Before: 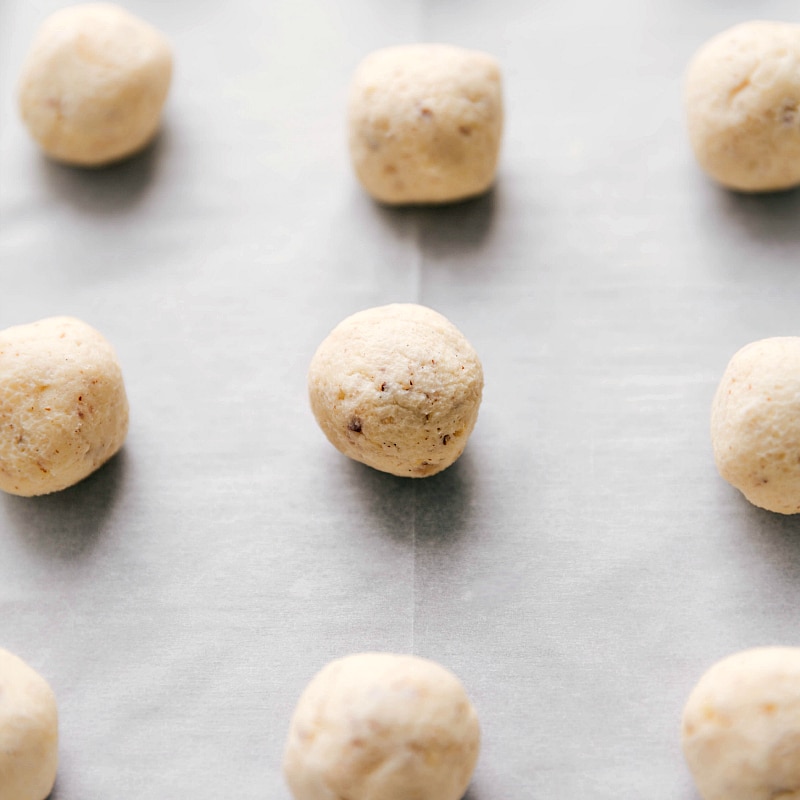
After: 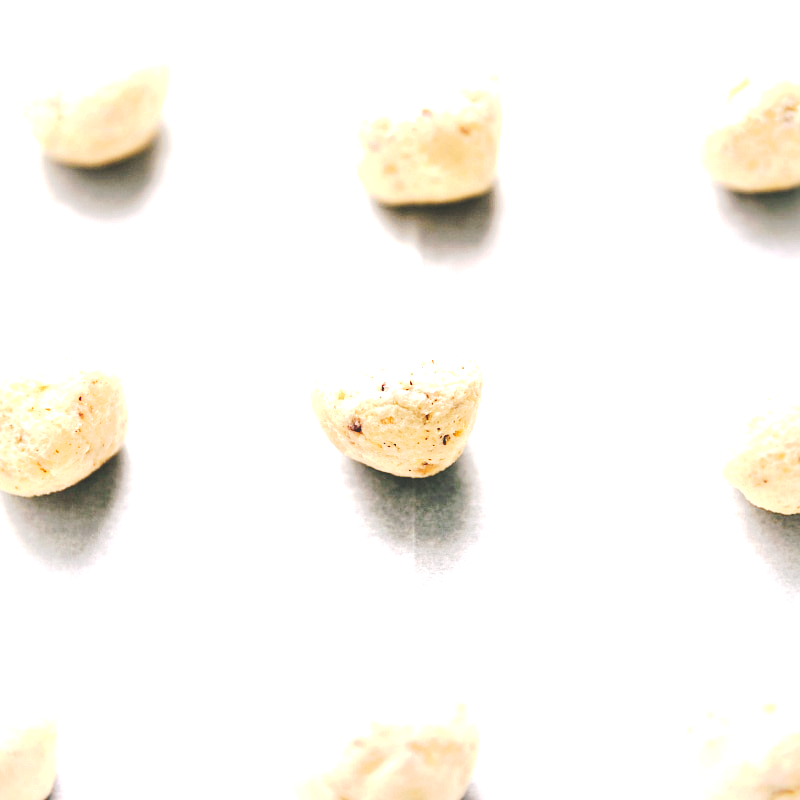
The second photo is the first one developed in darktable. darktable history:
tone curve: curves: ch0 [(0, 0) (0.003, 0.174) (0.011, 0.178) (0.025, 0.182) (0.044, 0.185) (0.069, 0.191) (0.1, 0.194) (0.136, 0.199) (0.177, 0.219) (0.224, 0.246) (0.277, 0.284) (0.335, 0.35) (0.399, 0.43) (0.468, 0.539) (0.543, 0.637) (0.623, 0.711) (0.709, 0.799) (0.801, 0.865) (0.898, 0.914) (1, 1)], preserve colors none
exposure: black level correction 0, exposure 1.45 EV, compensate exposure bias true, compensate highlight preservation false
